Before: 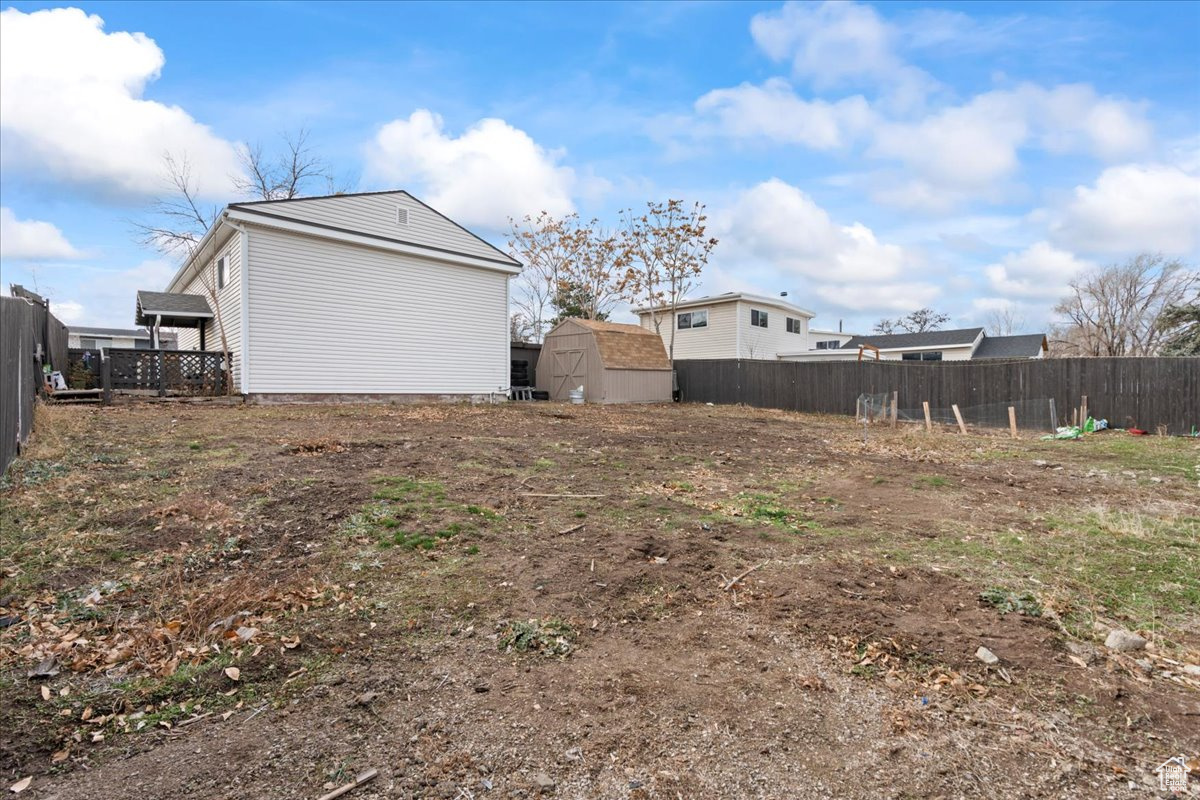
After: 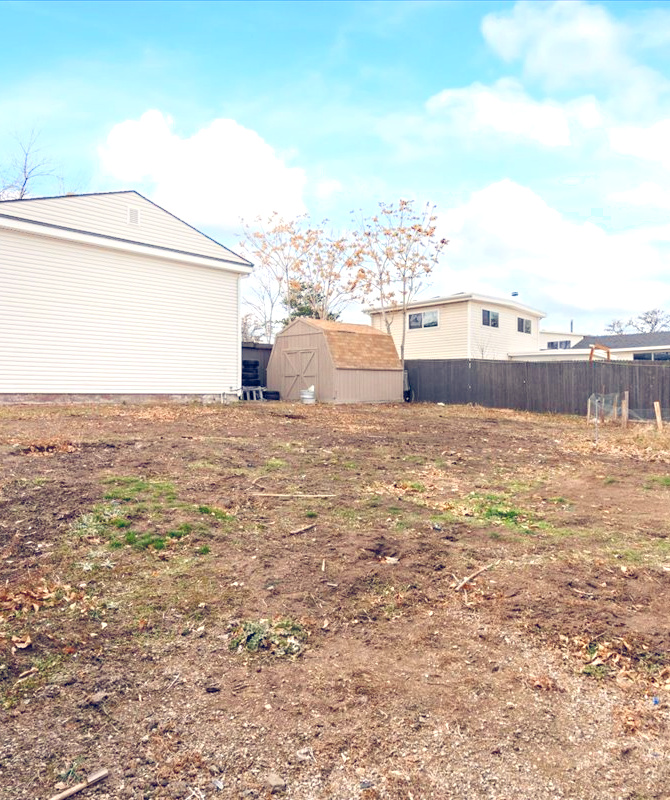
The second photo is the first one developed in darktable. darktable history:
crop and rotate: left 22.474%, right 21.621%
shadows and highlights: shadows -25.96, highlights 48.01, soften with gaussian
exposure: black level correction -0.005, exposure 0.615 EV, compensate exposure bias true, compensate highlight preservation false
color balance rgb: highlights gain › chroma 3.102%, highlights gain › hue 76.16°, global offset › luminance -0.279%, global offset › chroma 0.311%, global offset › hue 261.73°, perceptual saturation grading › global saturation 20%, perceptual saturation grading › highlights -25.024%, perceptual saturation grading › shadows 50.428%, global vibrance 20%
